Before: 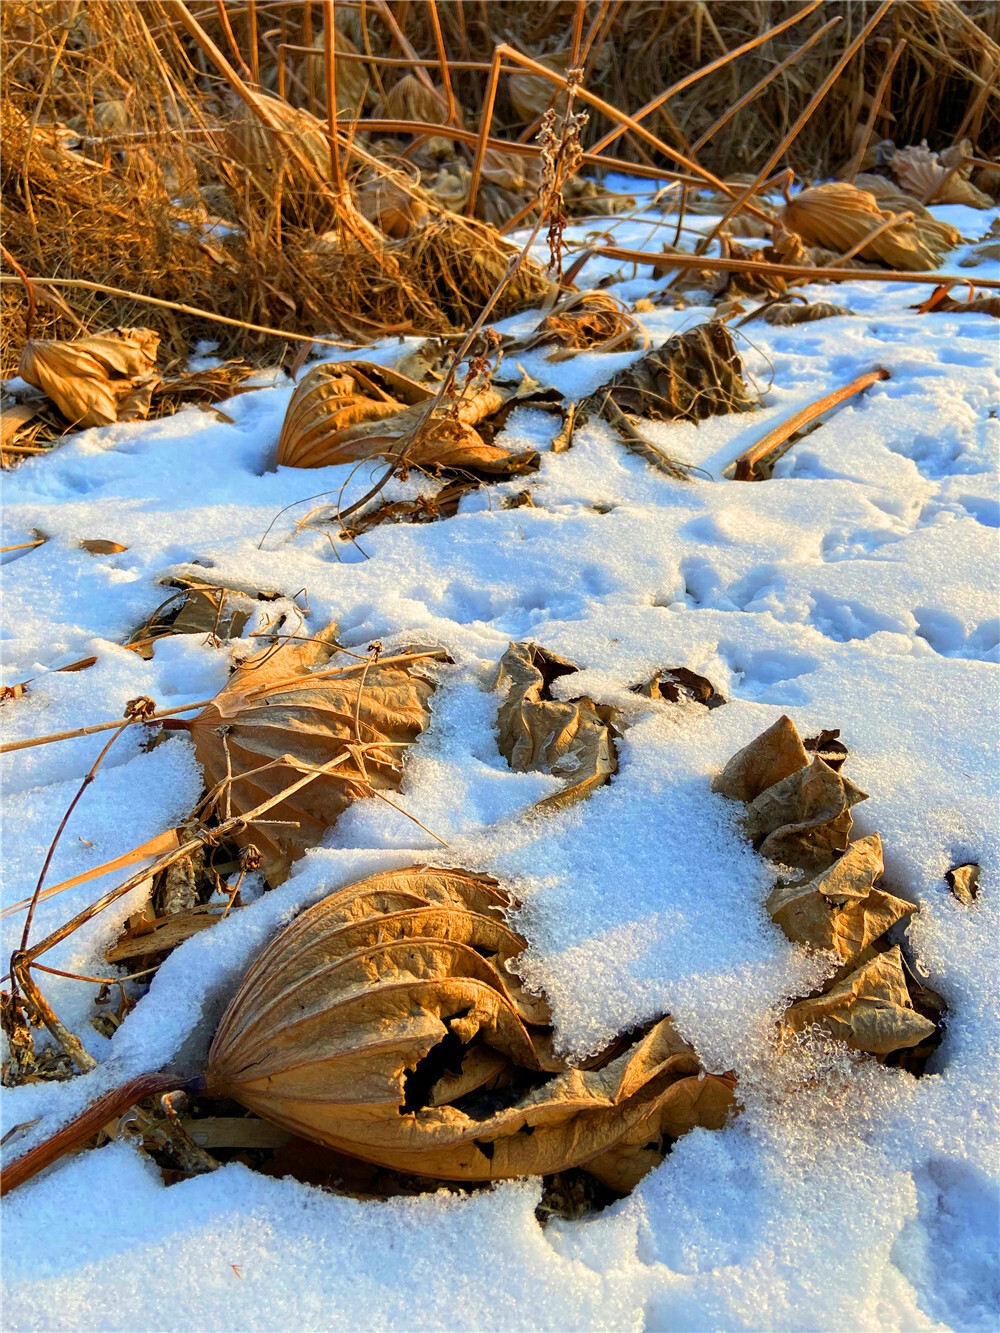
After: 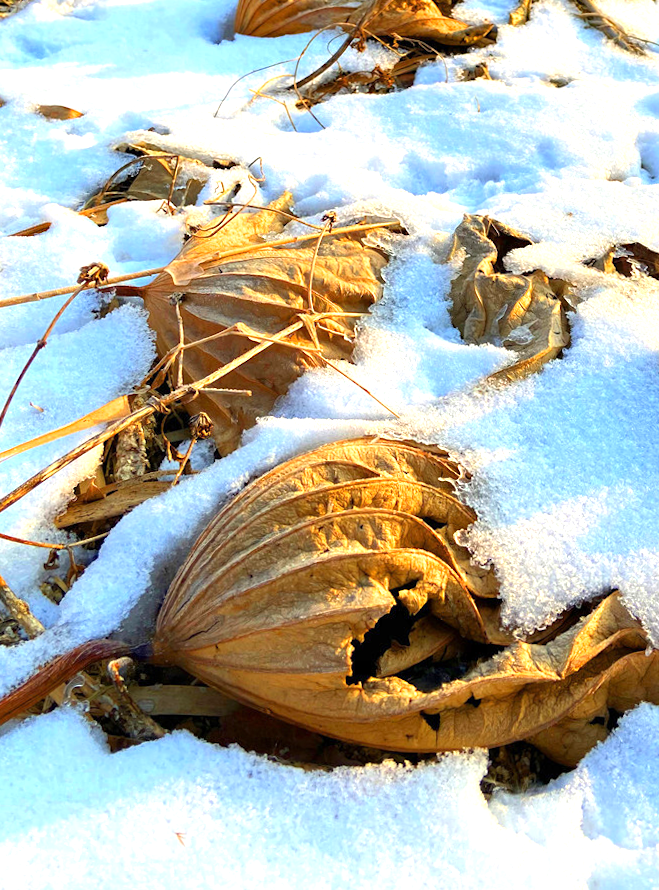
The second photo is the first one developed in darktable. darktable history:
exposure: exposure 0.741 EV, compensate exposure bias true, compensate highlight preservation false
crop and rotate: angle -0.93°, left 3.643%, top 31.752%, right 28.978%
